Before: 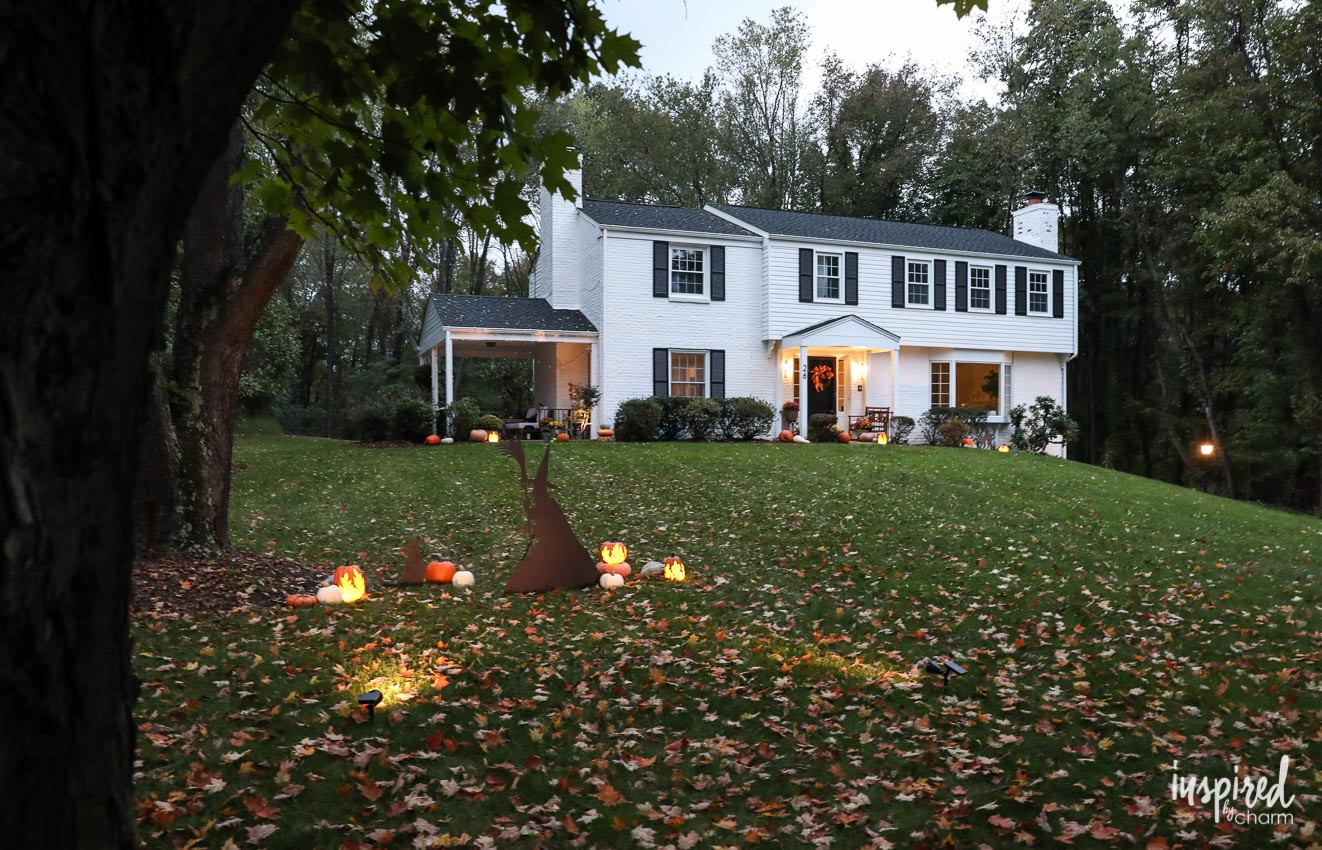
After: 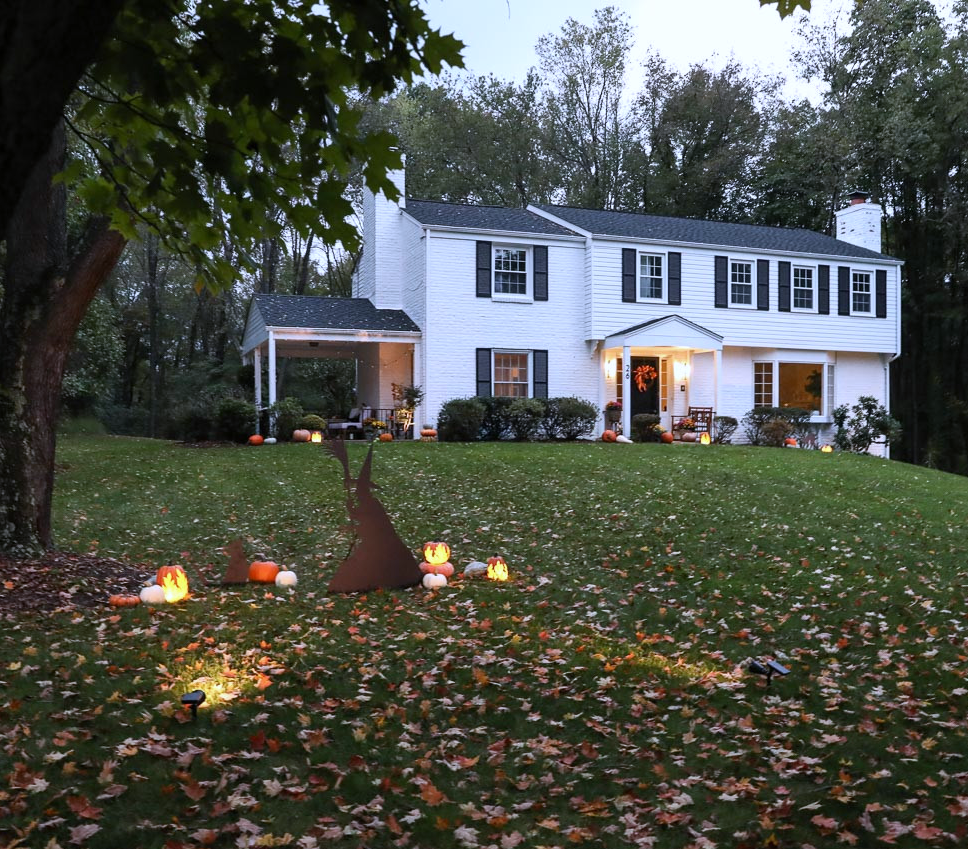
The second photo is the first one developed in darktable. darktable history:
white balance: red 0.967, blue 1.119, emerald 0.756
crop: left 13.443%, right 13.31%
